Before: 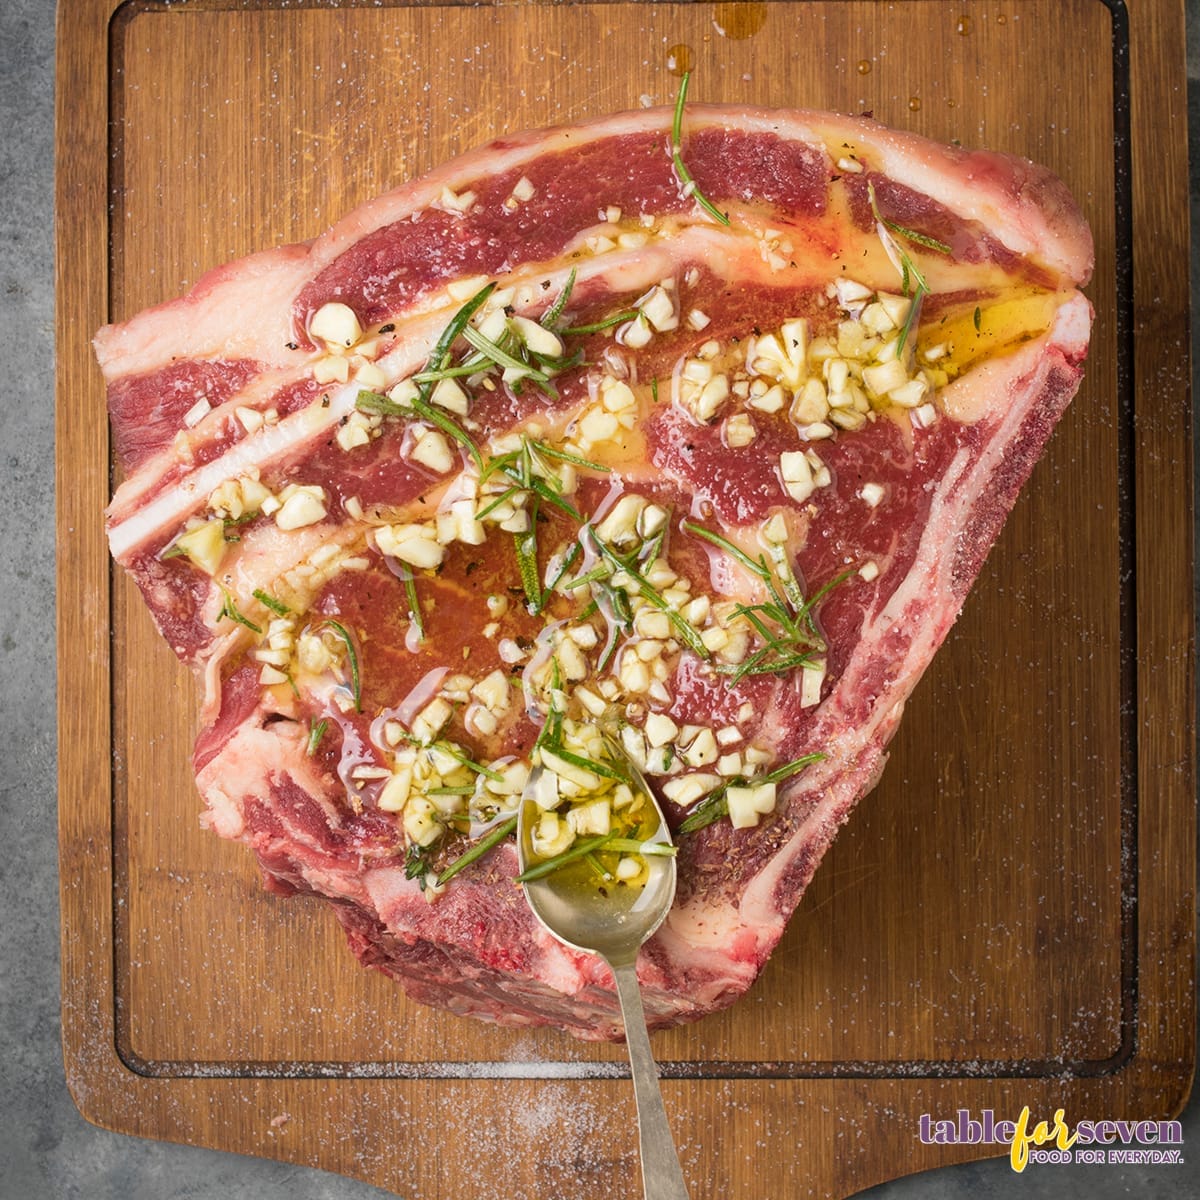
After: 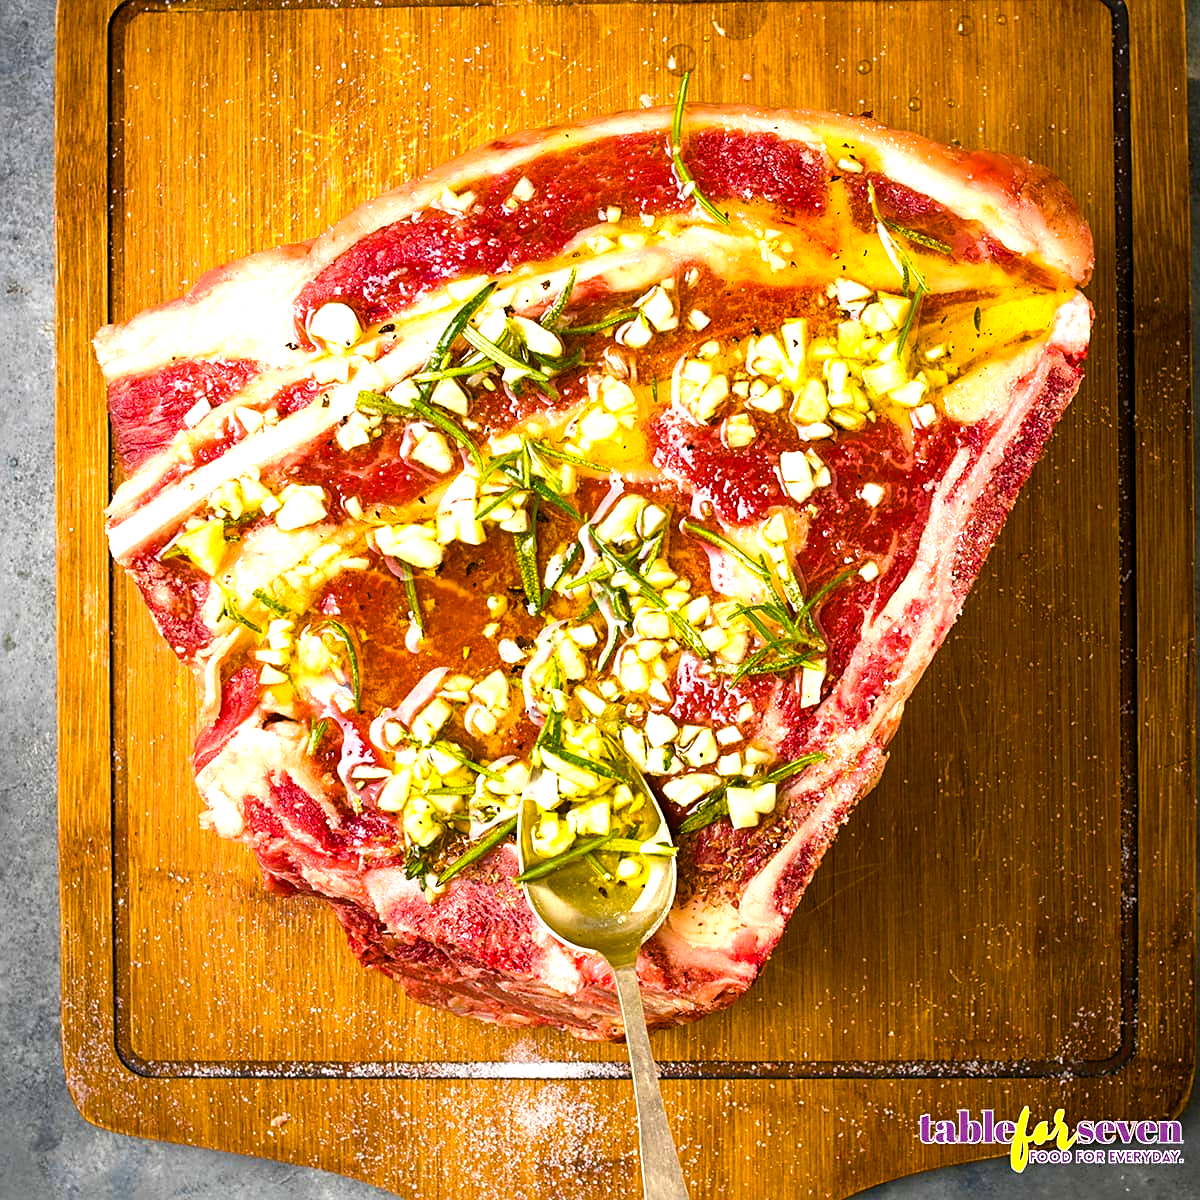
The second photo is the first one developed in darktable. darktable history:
tone equalizer: -8 EV -0.417 EV, -7 EV -0.389 EV, -6 EV -0.333 EV, -5 EV -0.222 EV, -3 EV 0.222 EV, -2 EV 0.333 EV, -1 EV 0.389 EV, +0 EV 0.417 EV, edges refinement/feathering 500, mask exposure compensation -1.57 EV, preserve details no
contrast brightness saturation: saturation -0.05
sharpen: on, module defaults
color balance rgb: linear chroma grading › global chroma 25%, perceptual saturation grading › global saturation 45%, perceptual saturation grading › highlights -50%, perceptual saturation grading › shadows 30%, perceptual brilliance grading › global brilliance 18%, global vibrance 40%
